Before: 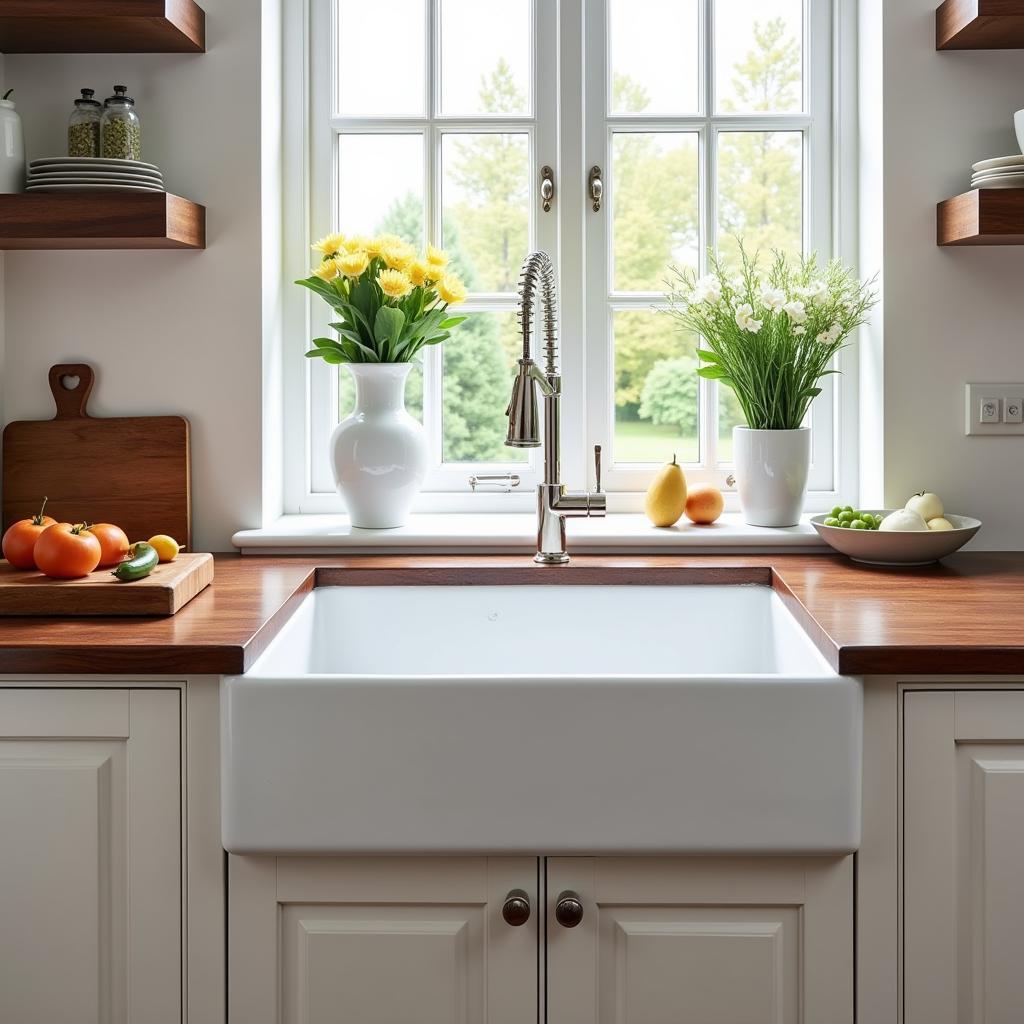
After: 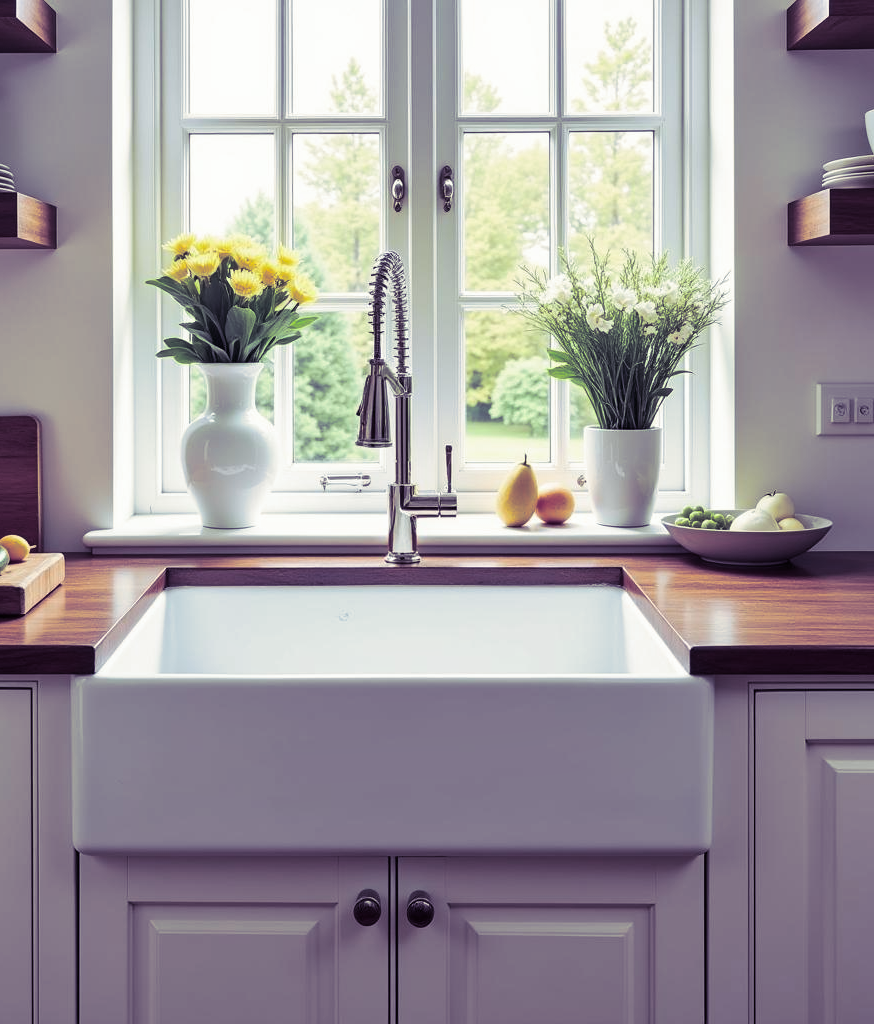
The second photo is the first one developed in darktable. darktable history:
shadows and highlights: shadows 75, highlights -25, soften with gaussian
white balance: red 0.978, blue 0.999
crop and rotate: left 14.584%
split-toning: shadows › hue 255.6°, shadows › saturation 0.66, highlights › hue 43.2°, highlights › saturation 0.68, balance -50.1
contrast equalizer: y [[0.5 ×6], [0.5 ×6], [0.5, 0.5, 0.501, 0.545, 0.707, 0.863], [0 ×6], [0 ×6]]
rotate and perspective: crop left 0, crop top 0
